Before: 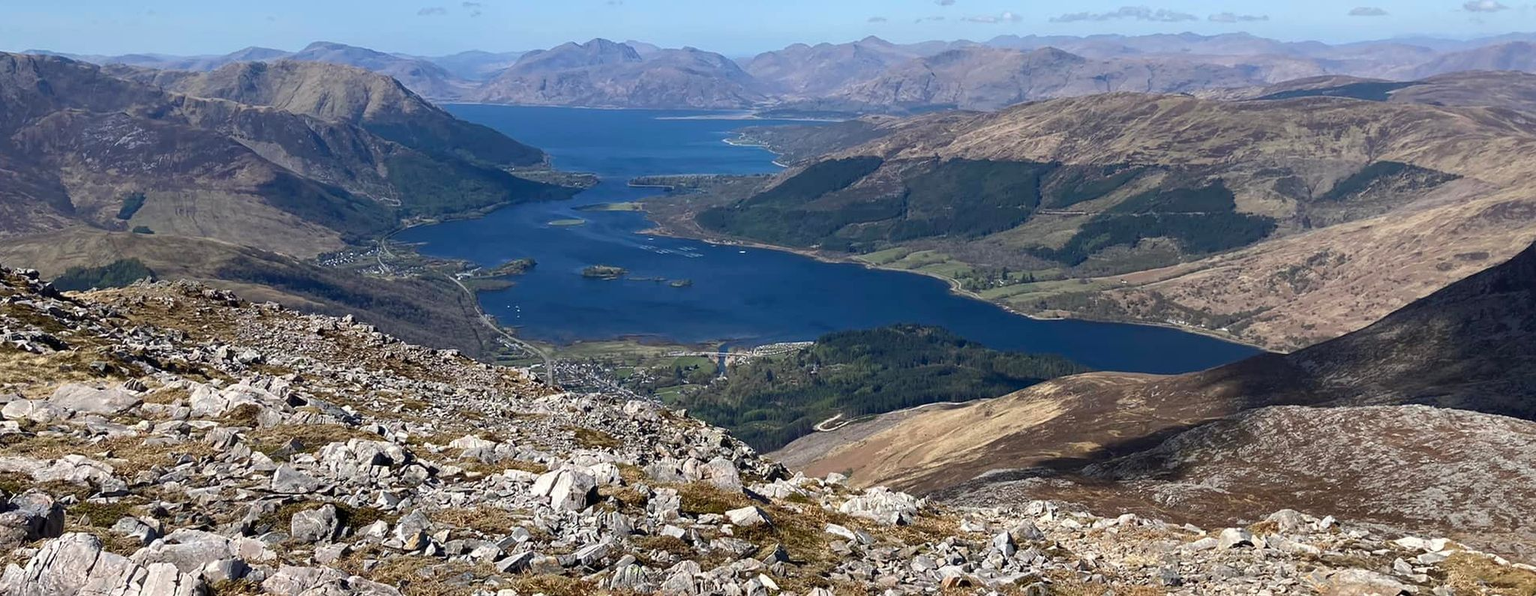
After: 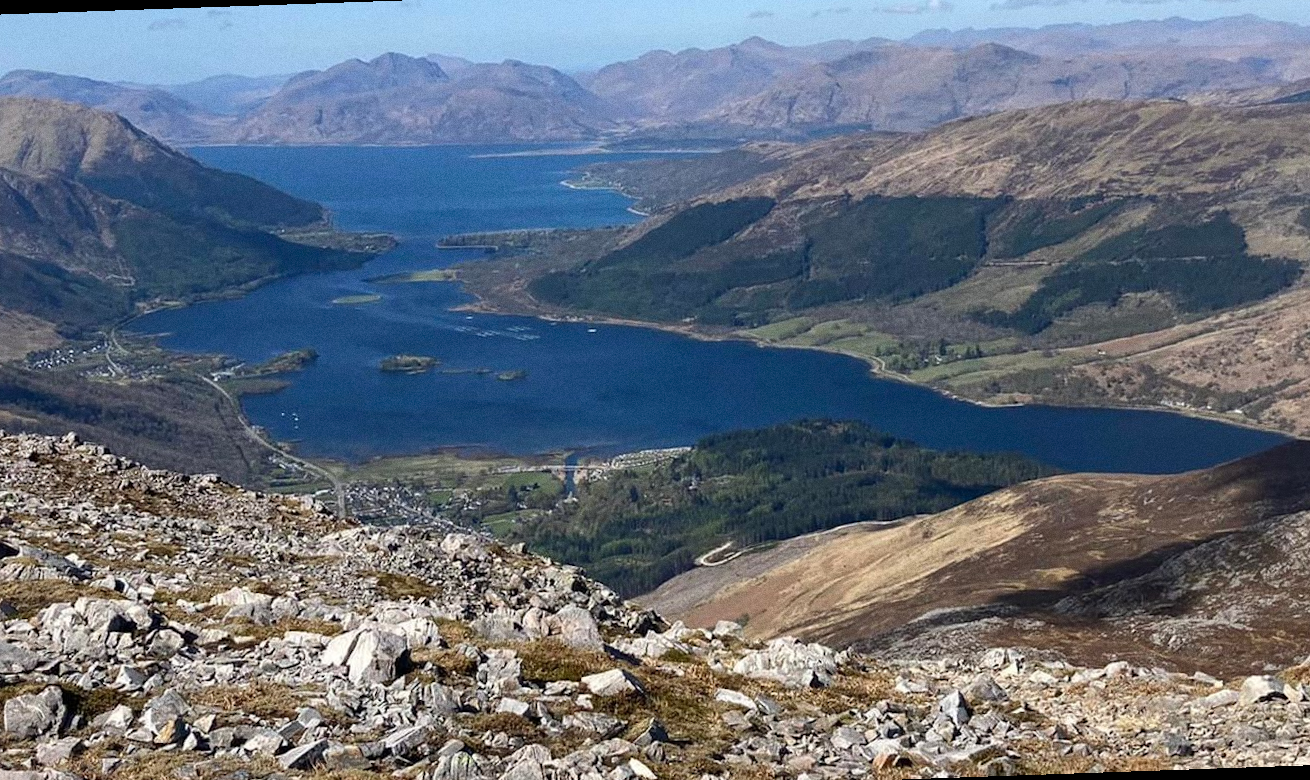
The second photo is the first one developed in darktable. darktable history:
rotate and perspective: rotation -2°, crop left 0.022, crop right 0.978, crop top 0.049, crop bottom 0.951
grain: strength 26%
crop and rotate: left 18.442%, right 15.508%
